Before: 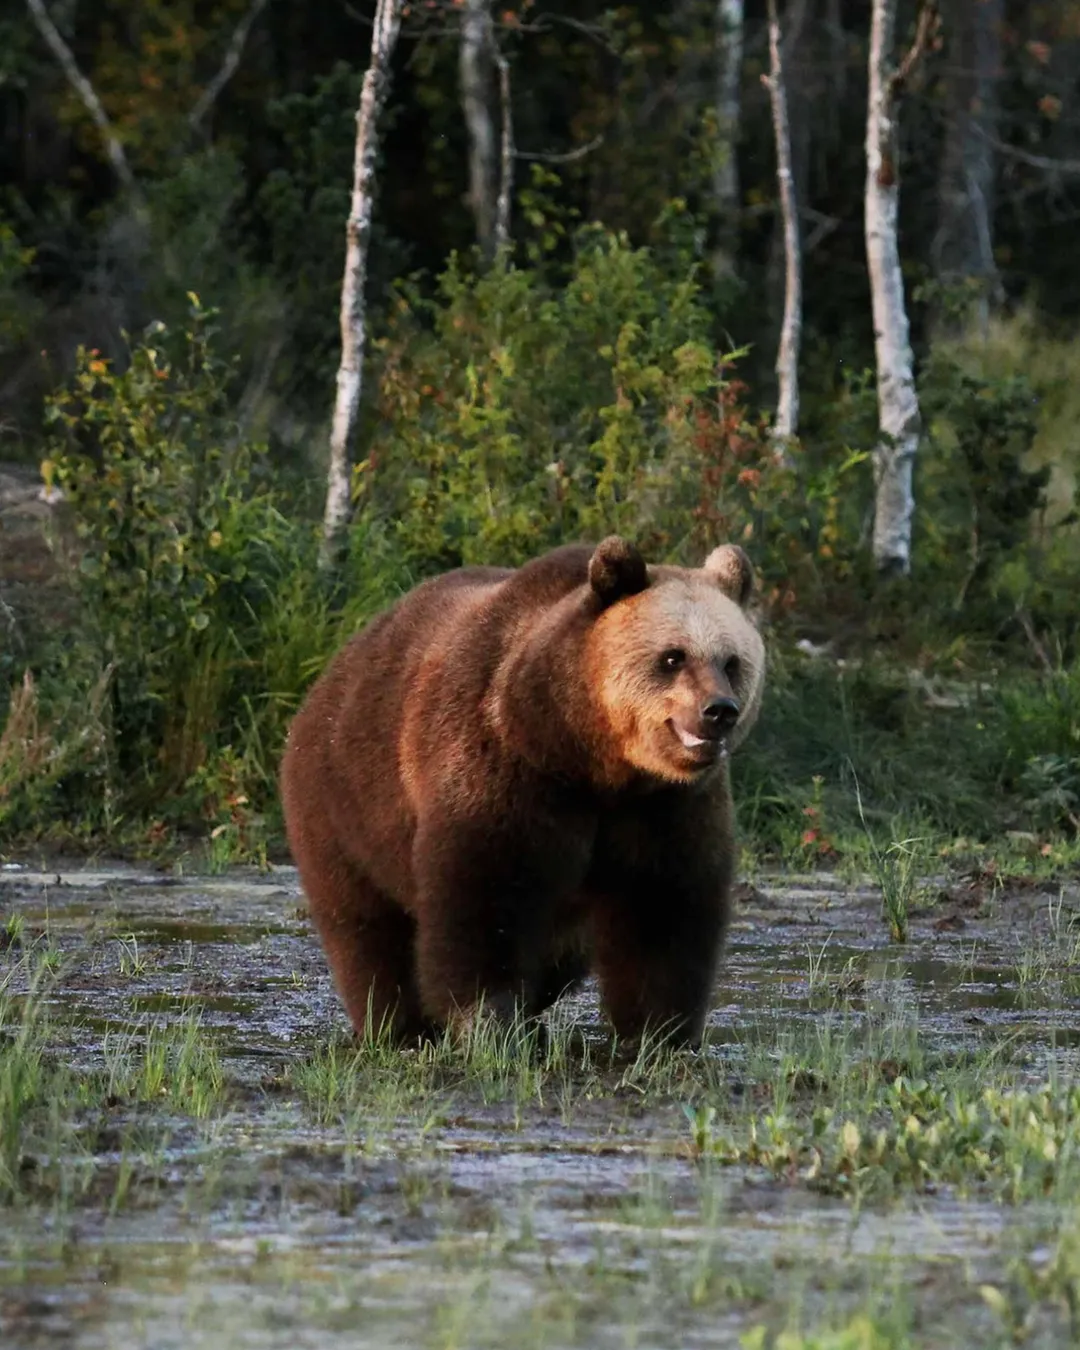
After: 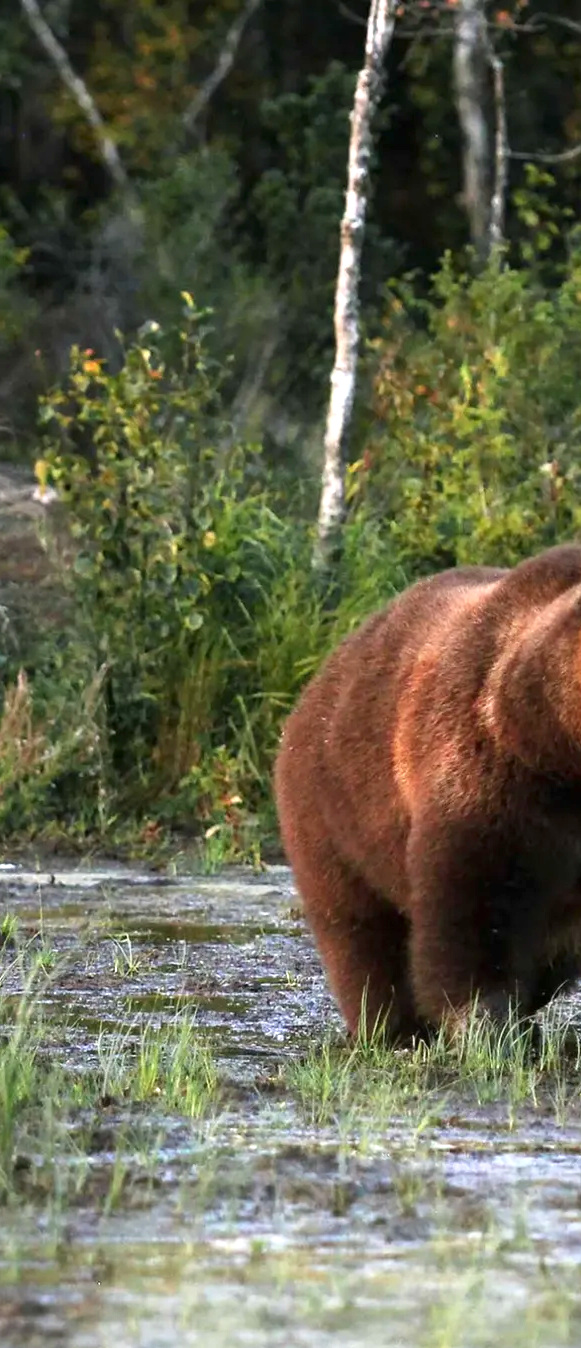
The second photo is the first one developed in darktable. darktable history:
tone equalizer: on, module defaults
exposure: exposure 1 EV, compensate highlight preservation false
crop: left 0.587%, right 45.588%, bottom 0.086%
